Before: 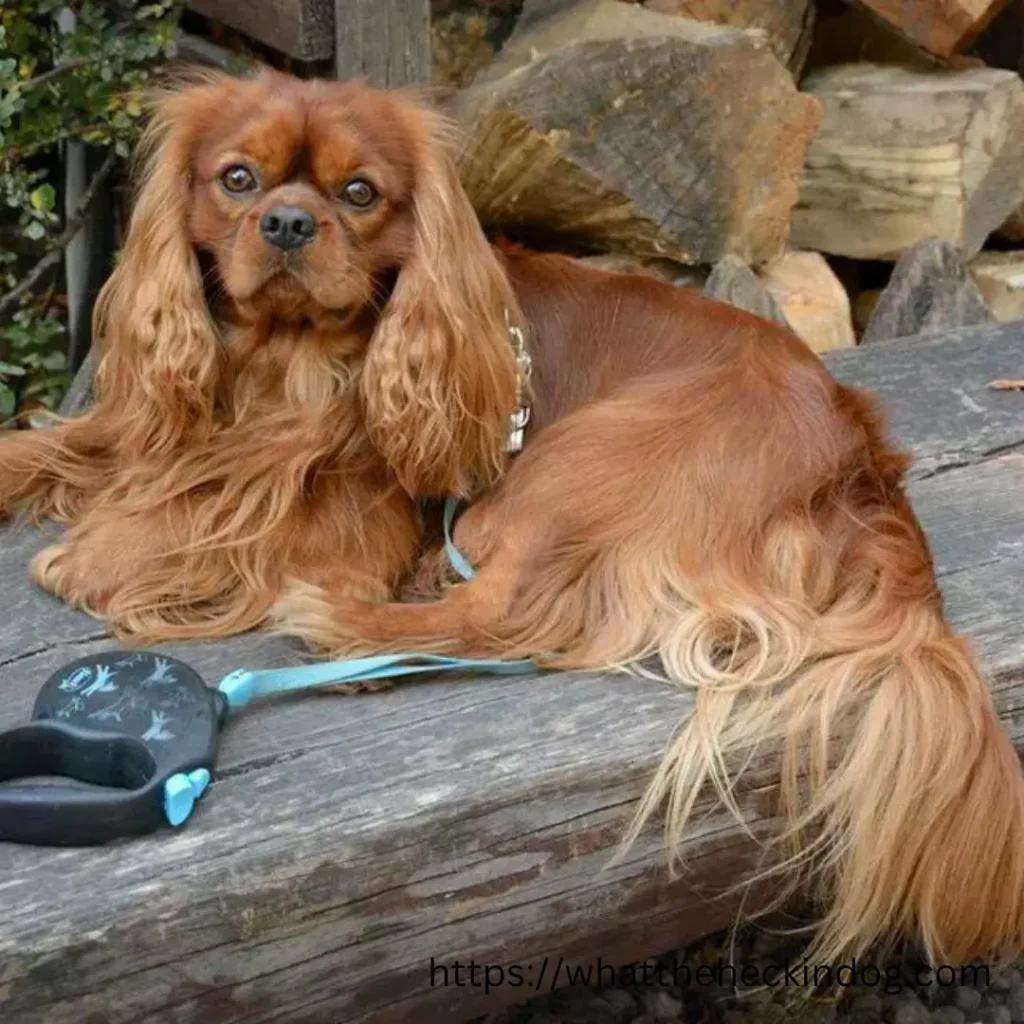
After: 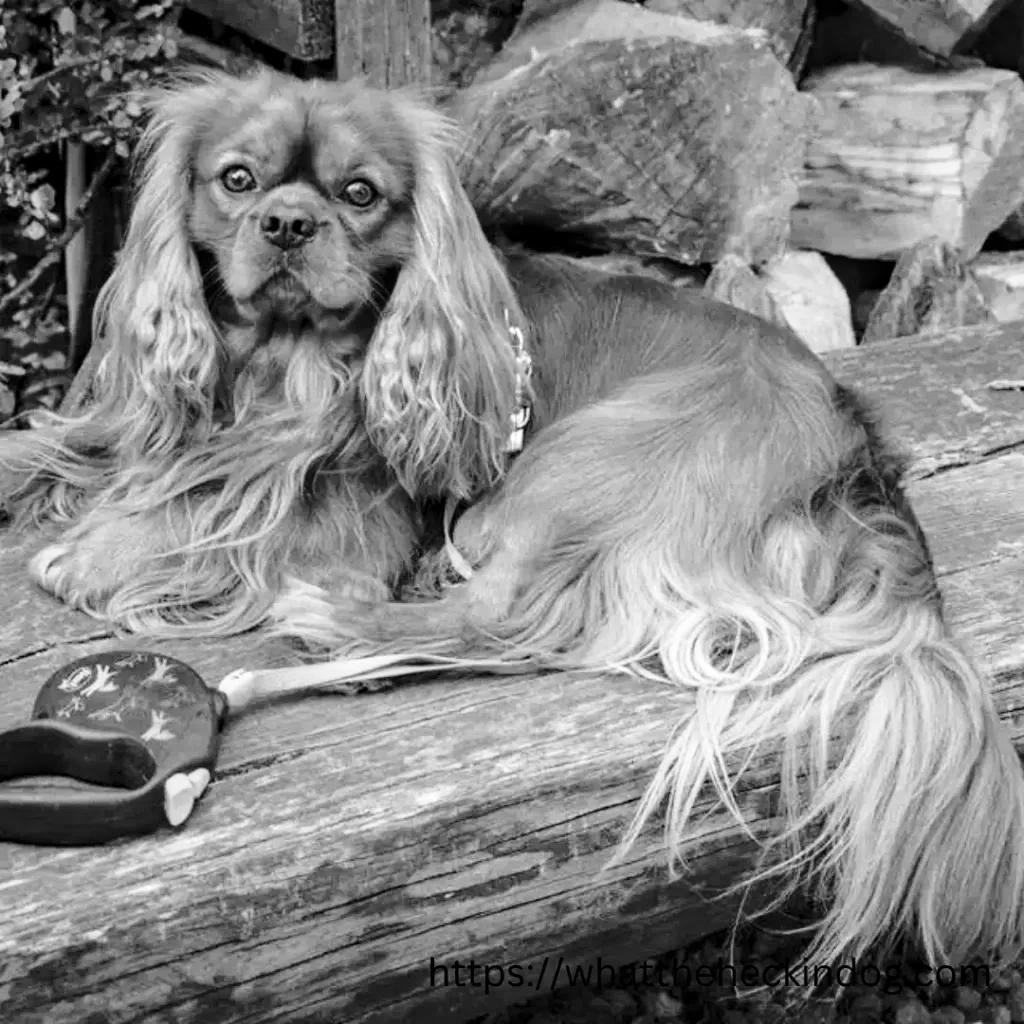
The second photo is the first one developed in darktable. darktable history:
monochrome: a 32, b 64, size 2.3
local contrast: on, module defaults
haze removal: adaptive false
base curve: curves: ch0 [(0, 0) (0.028, 0.03) (0.121, 0.232) (0.46, 0.748) (0.859, 0.968) (1, 1)]
exposure: exposure -0.04 EV, compensate highlight preservation false
